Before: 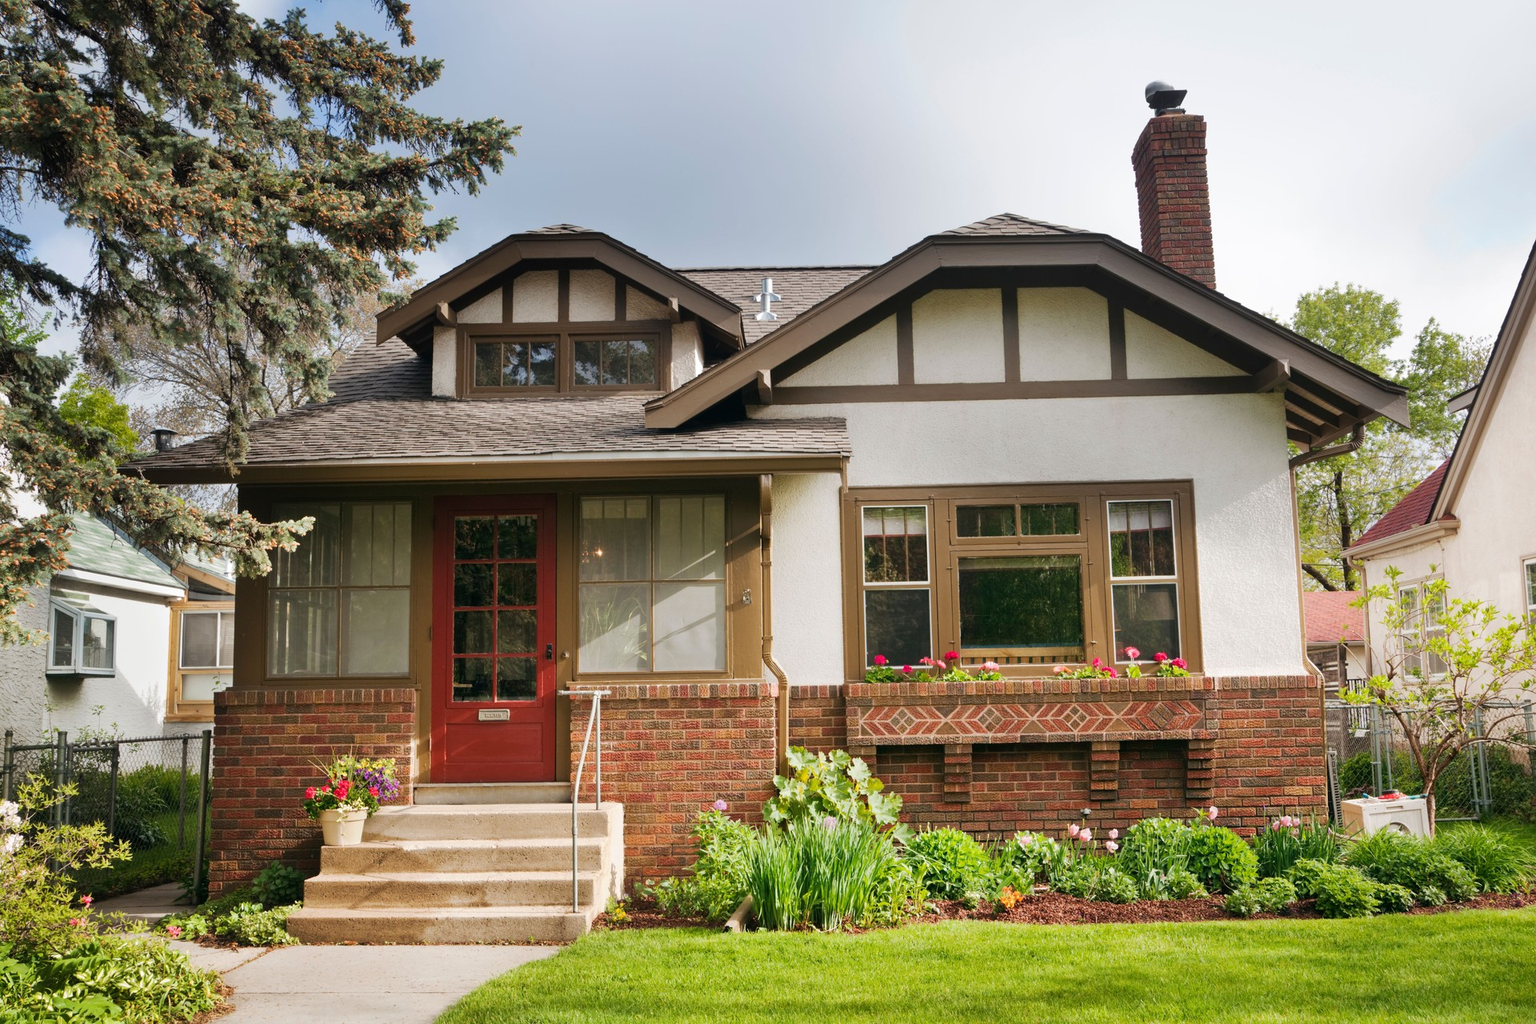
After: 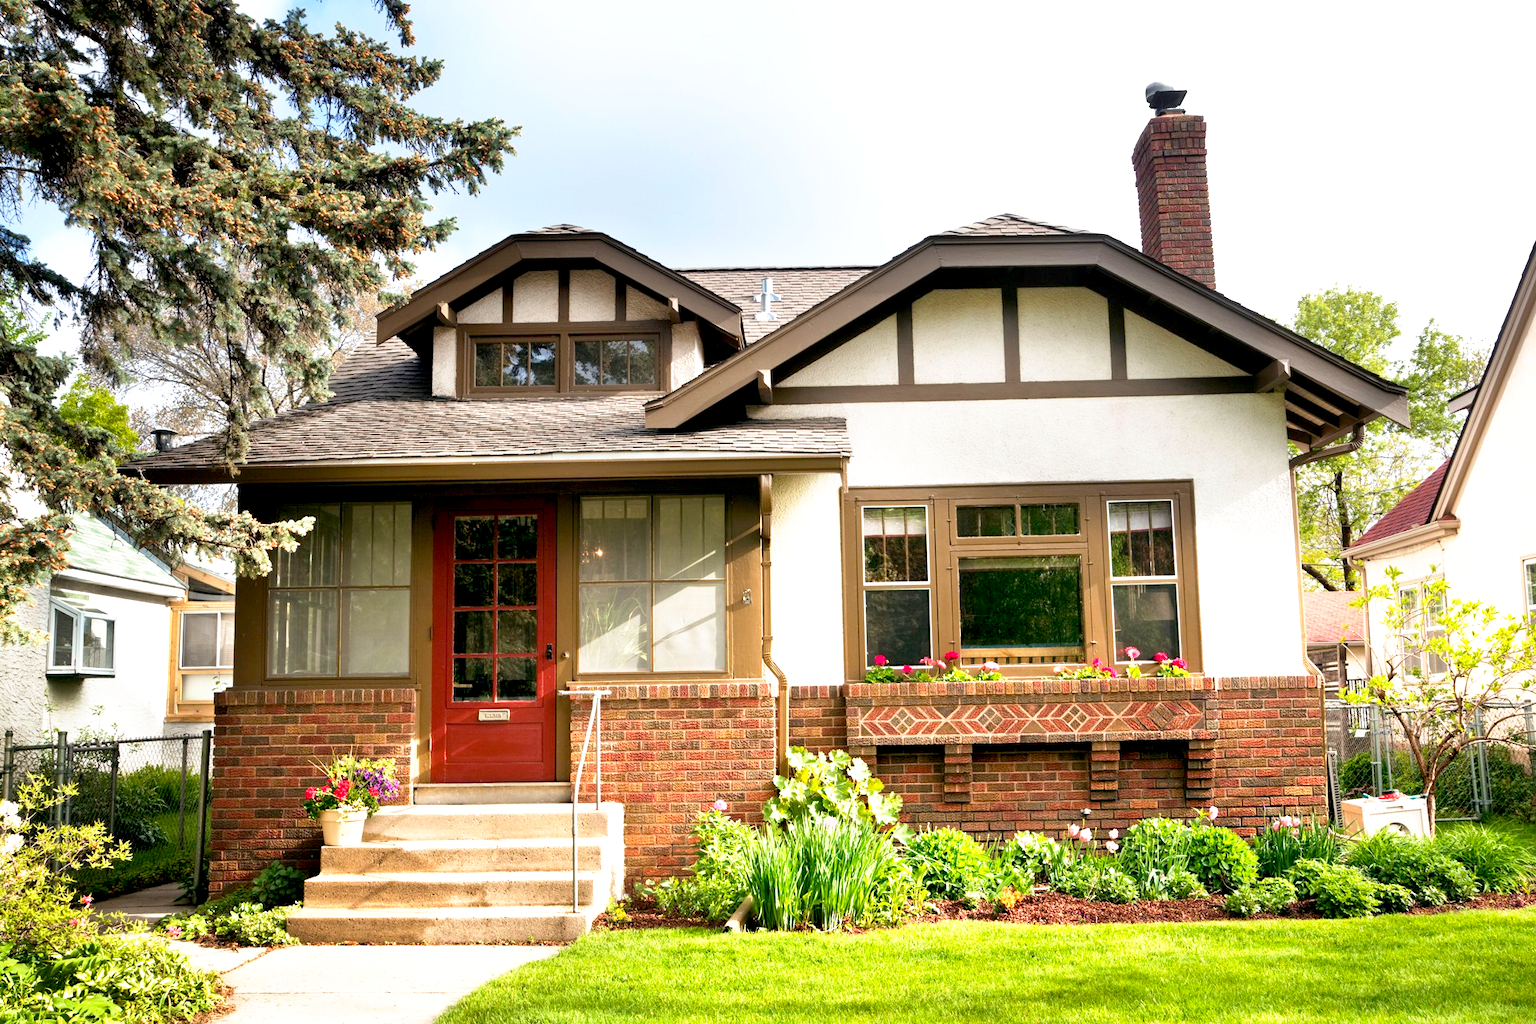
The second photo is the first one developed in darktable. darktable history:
base curve: curves: ch0 [(0.017, 0) (0.425, 0.441) (0.844, 0.933) (1, 1)], preserve colors none
exposure: exposure 0.74 EV, compensate highlight preservation false
